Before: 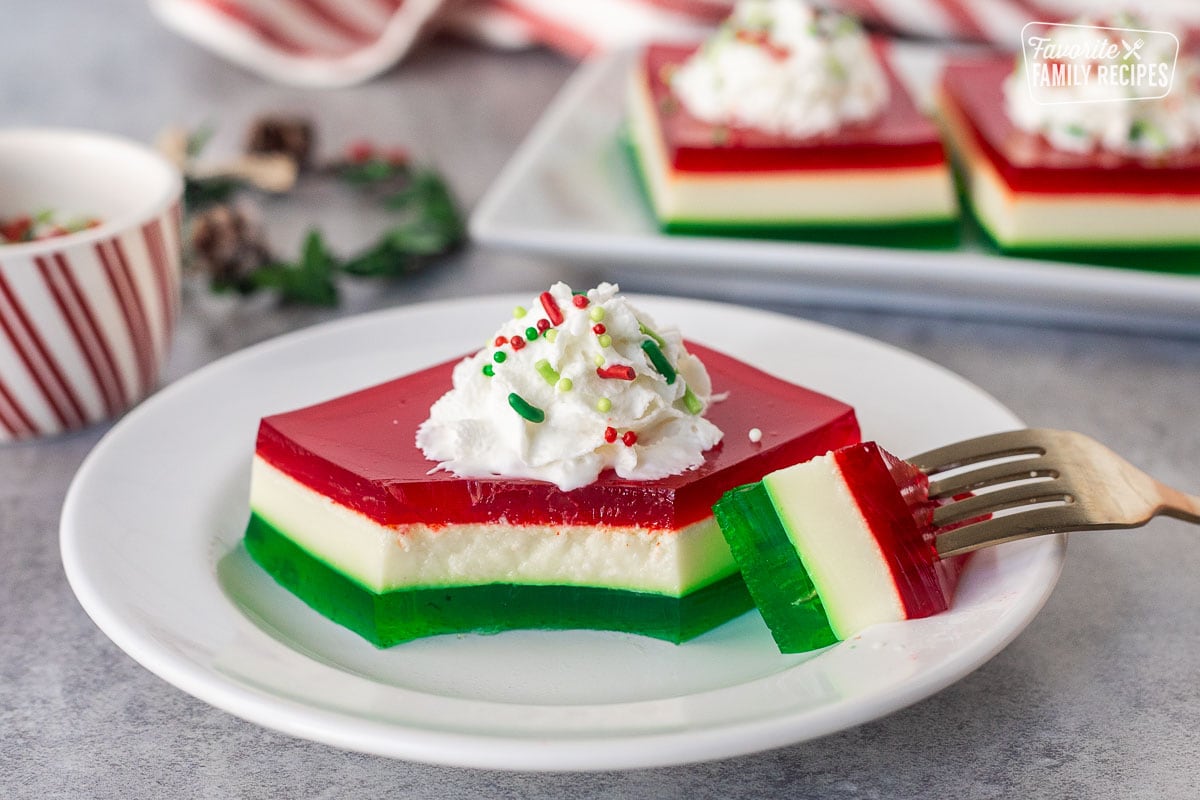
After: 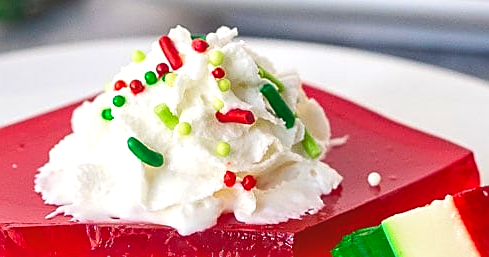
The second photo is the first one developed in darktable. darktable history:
base curve: preserve colors none
color balance rgb: perceptual saturation grading › global saturation 0.808%, global vibrance 20%
contrast brightness saturation: contrast -0.104, brightness 0.052, saturation 0.084
crop: left 31.791%, top 32.104%, right 27.457%, bottom 35.763%
exposure: exposure 0.471 EV, compensate highlight preservation false
shadows and highlights: shadows 11.17, white point adjustment 1.2, soften with gaussian
sharpen: on, module defaults
